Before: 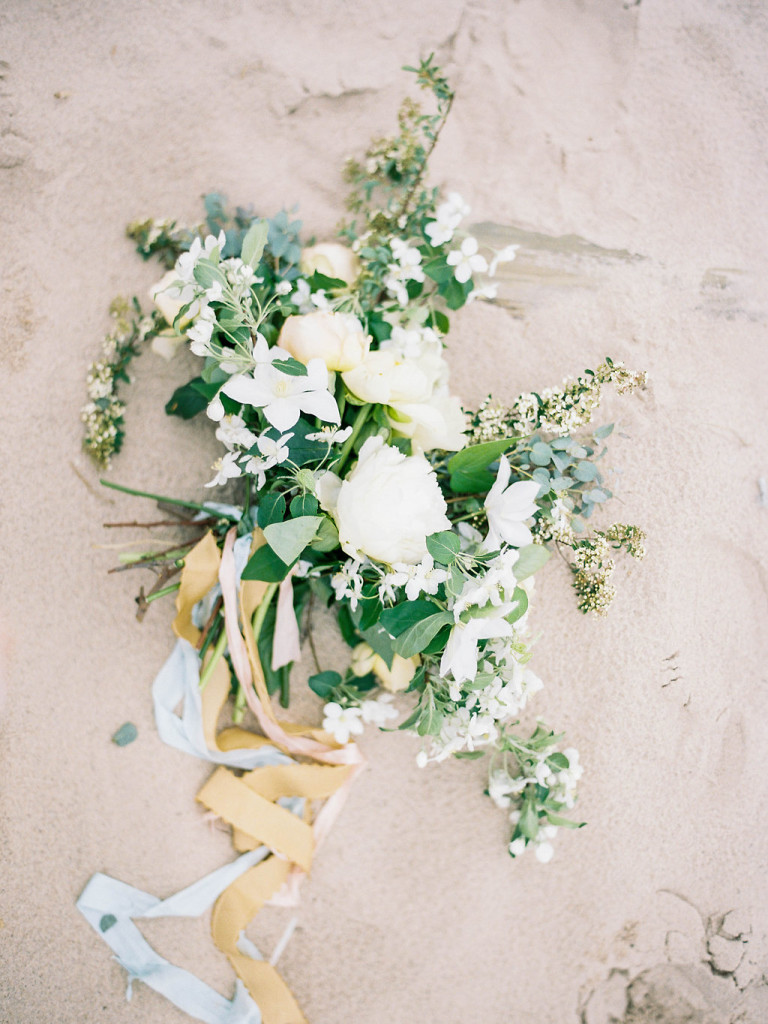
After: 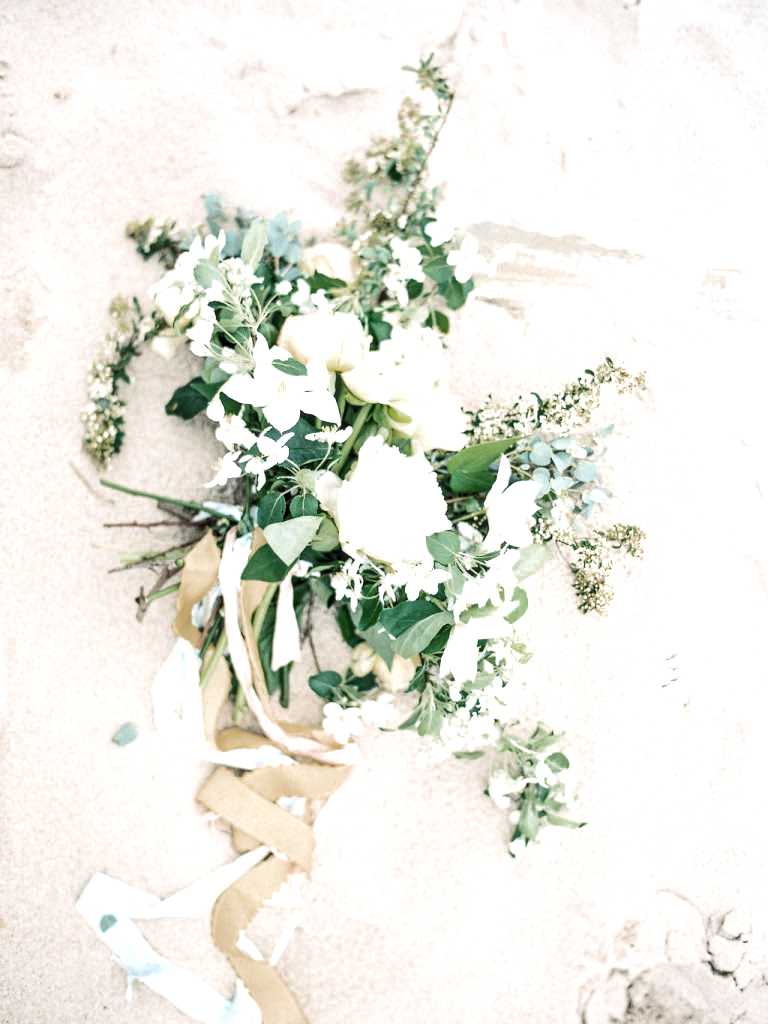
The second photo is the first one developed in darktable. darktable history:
color zones: curves: ch0 [(0, 0.487) (0.241, 0.395) (0.434, 0.373) (0.658, 0.412) (0.838, 0.487)]; ch1 [(0, 0) (0.053, 0.053) (0.211, 0.202) (0.579, 0.259) (0.781, 0.241)]
local contrast: detail 150%
exposure: black level correction 0.001, exposure 0.5 EV, compensate exposure bias true, compensate highlight preservation false
tone equalizer: -8 EV -0.417 EV, -7 EV -0.389 EV, -6 EV -0.333 EV, -5 EV -0.222 EV, -3 EV 0.222 EV, -2 EV 0.333 EV, -1 EV 0.389 EV, +0 EV 0.417 EV, edges refinement/feathering 500, mask exposure compensation -1.57 EV, preserve details no
contrast brightness saturation: contrast 0.24, brightness 0.26, saturation 0.39
